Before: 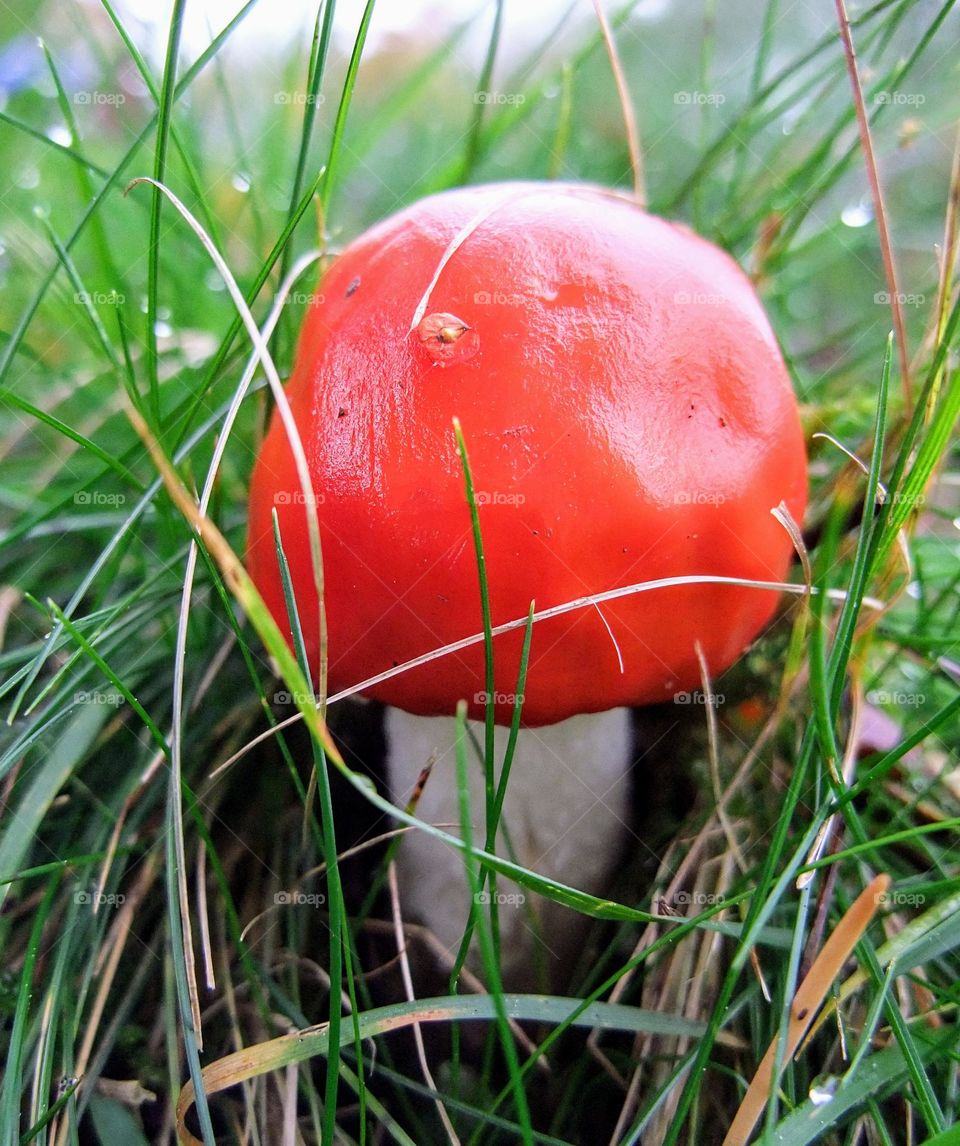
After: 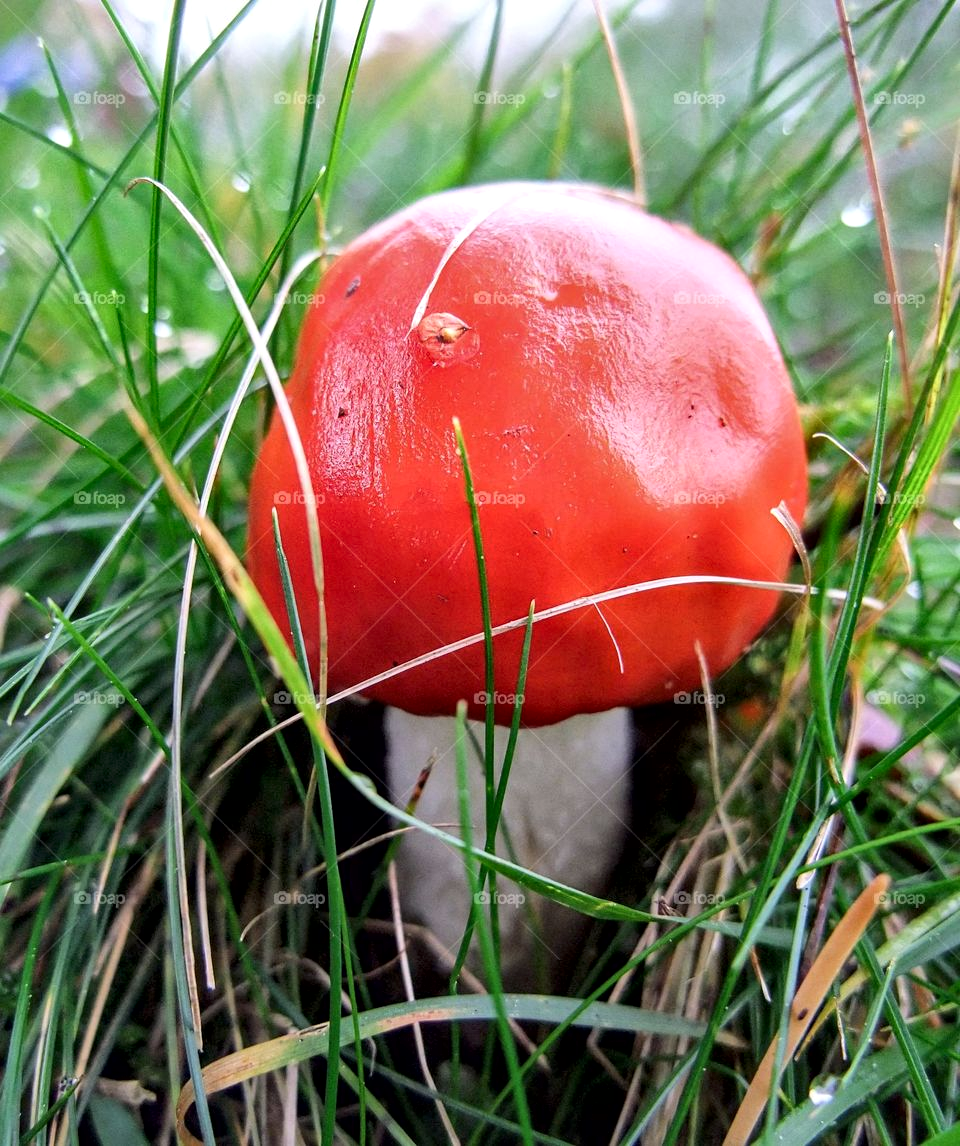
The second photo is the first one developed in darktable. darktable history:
local contrast: mode bilateral grid, contrast 20, coarseness 50, detail 148%, midtone range 0.2
